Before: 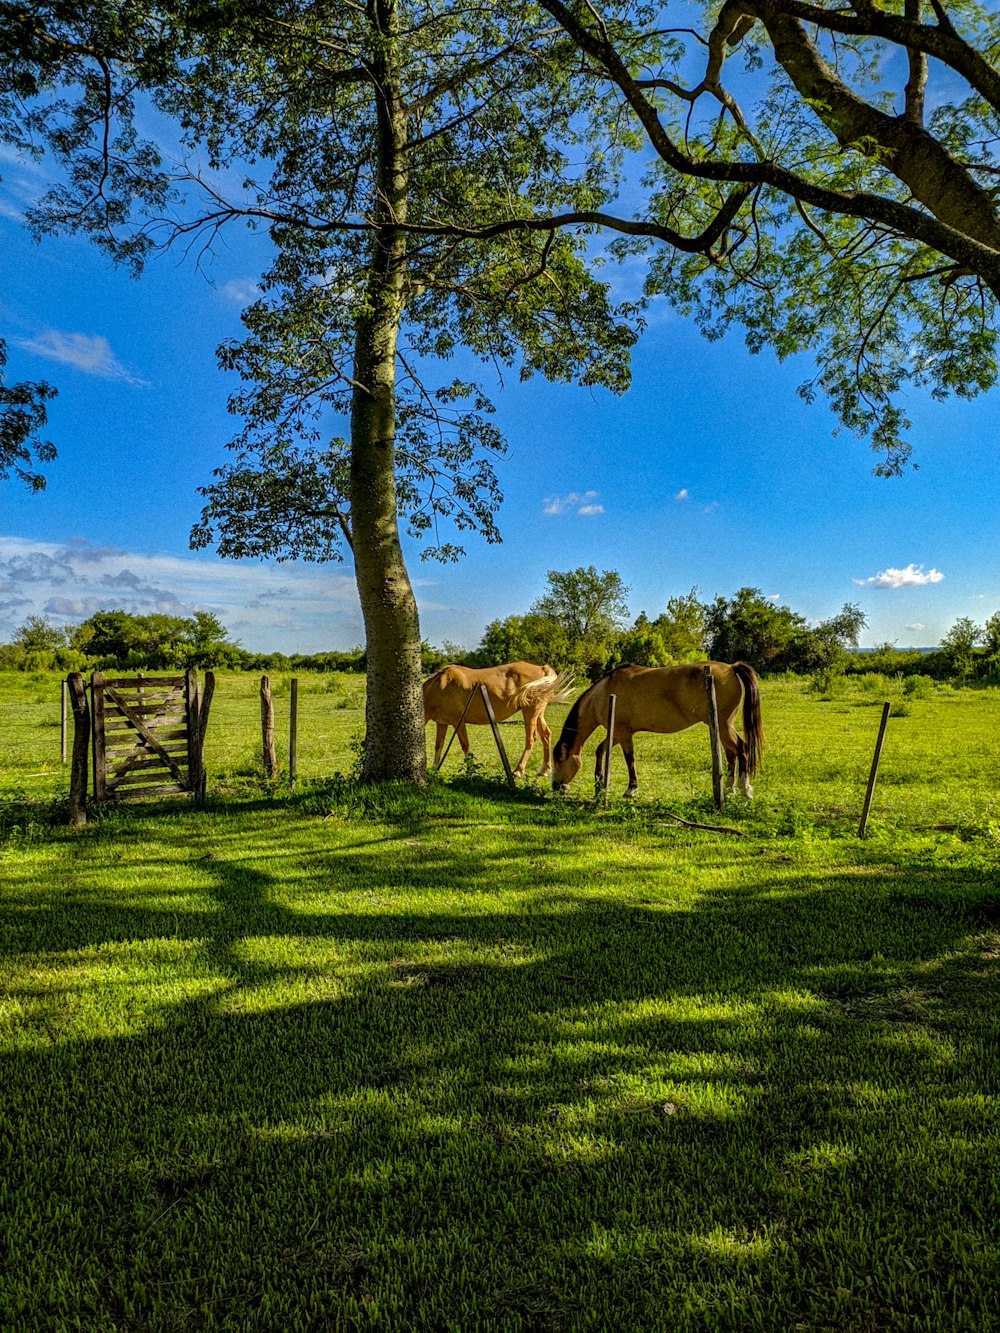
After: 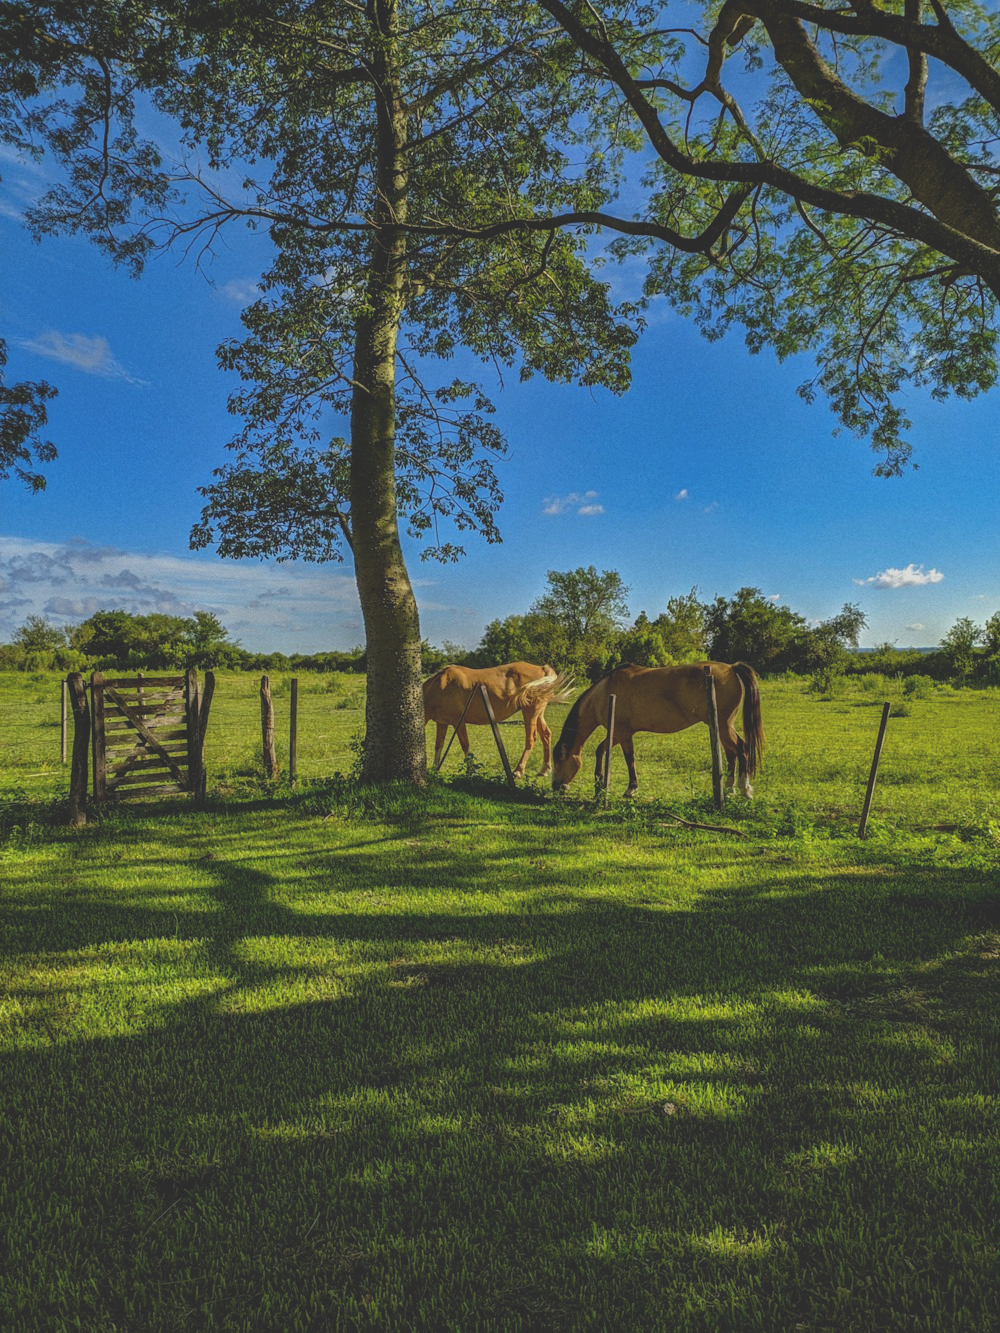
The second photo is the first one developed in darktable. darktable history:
color zones: curves: ch1 [(0, 0.525) (0.143, 0.556) (0.286, 0.52) (0.429, 0.5) (0.571, 0.5) (0.714, 0.5) (0.857, 0.503) (1, 0.525)]
exposure: black level correction -0.036, exposure -0.497 EV, compensate highlight preservation false
